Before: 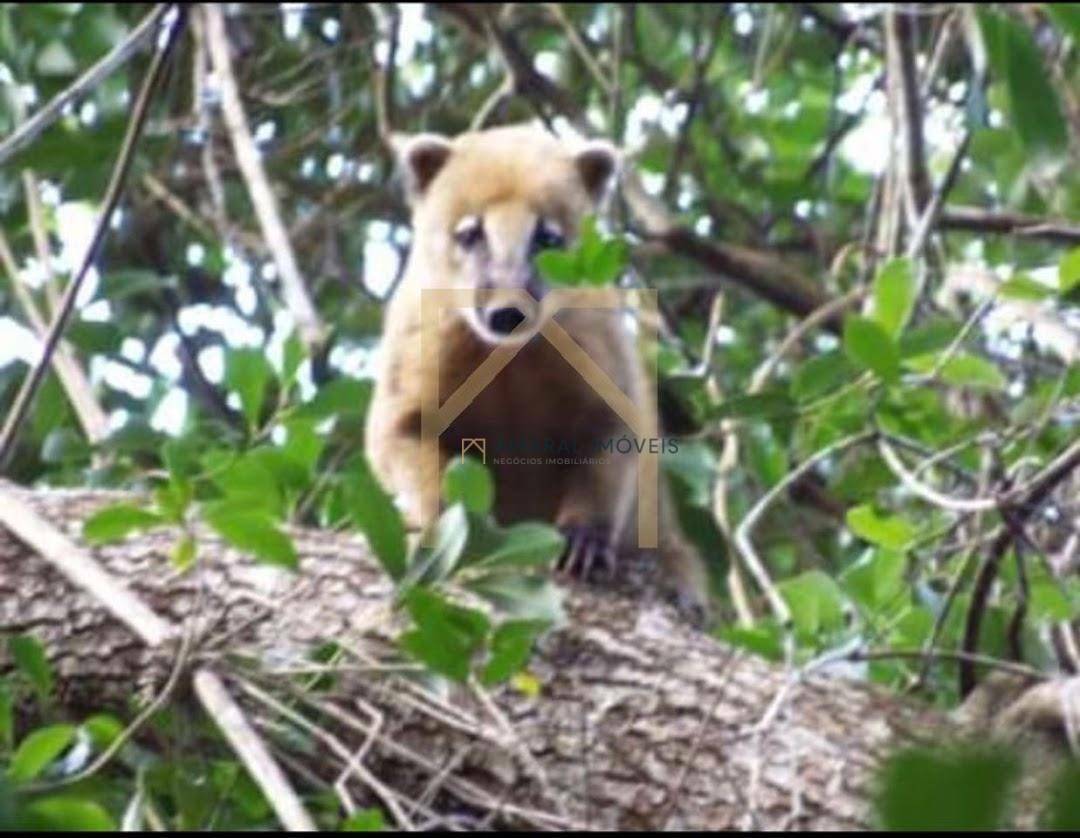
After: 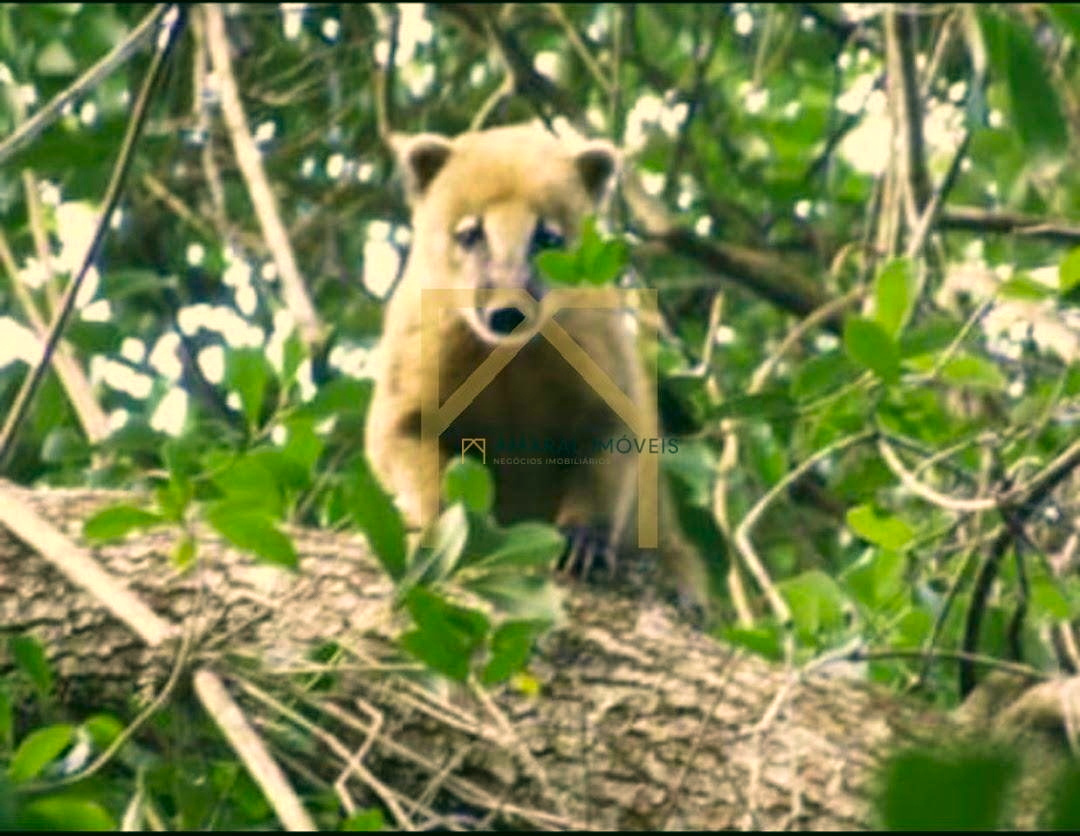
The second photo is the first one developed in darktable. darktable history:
shadows and highlights: shadows 62.66, white point adjustment 0.37, highlights -34.44, compress 83.82%
color correction: highlights a* 5.3, highlights b* 24.26, shadows a* -15.58, shadows b* 4.02
crop: top 0.05%, bottom 0.098%
velvia: on, module defaults
